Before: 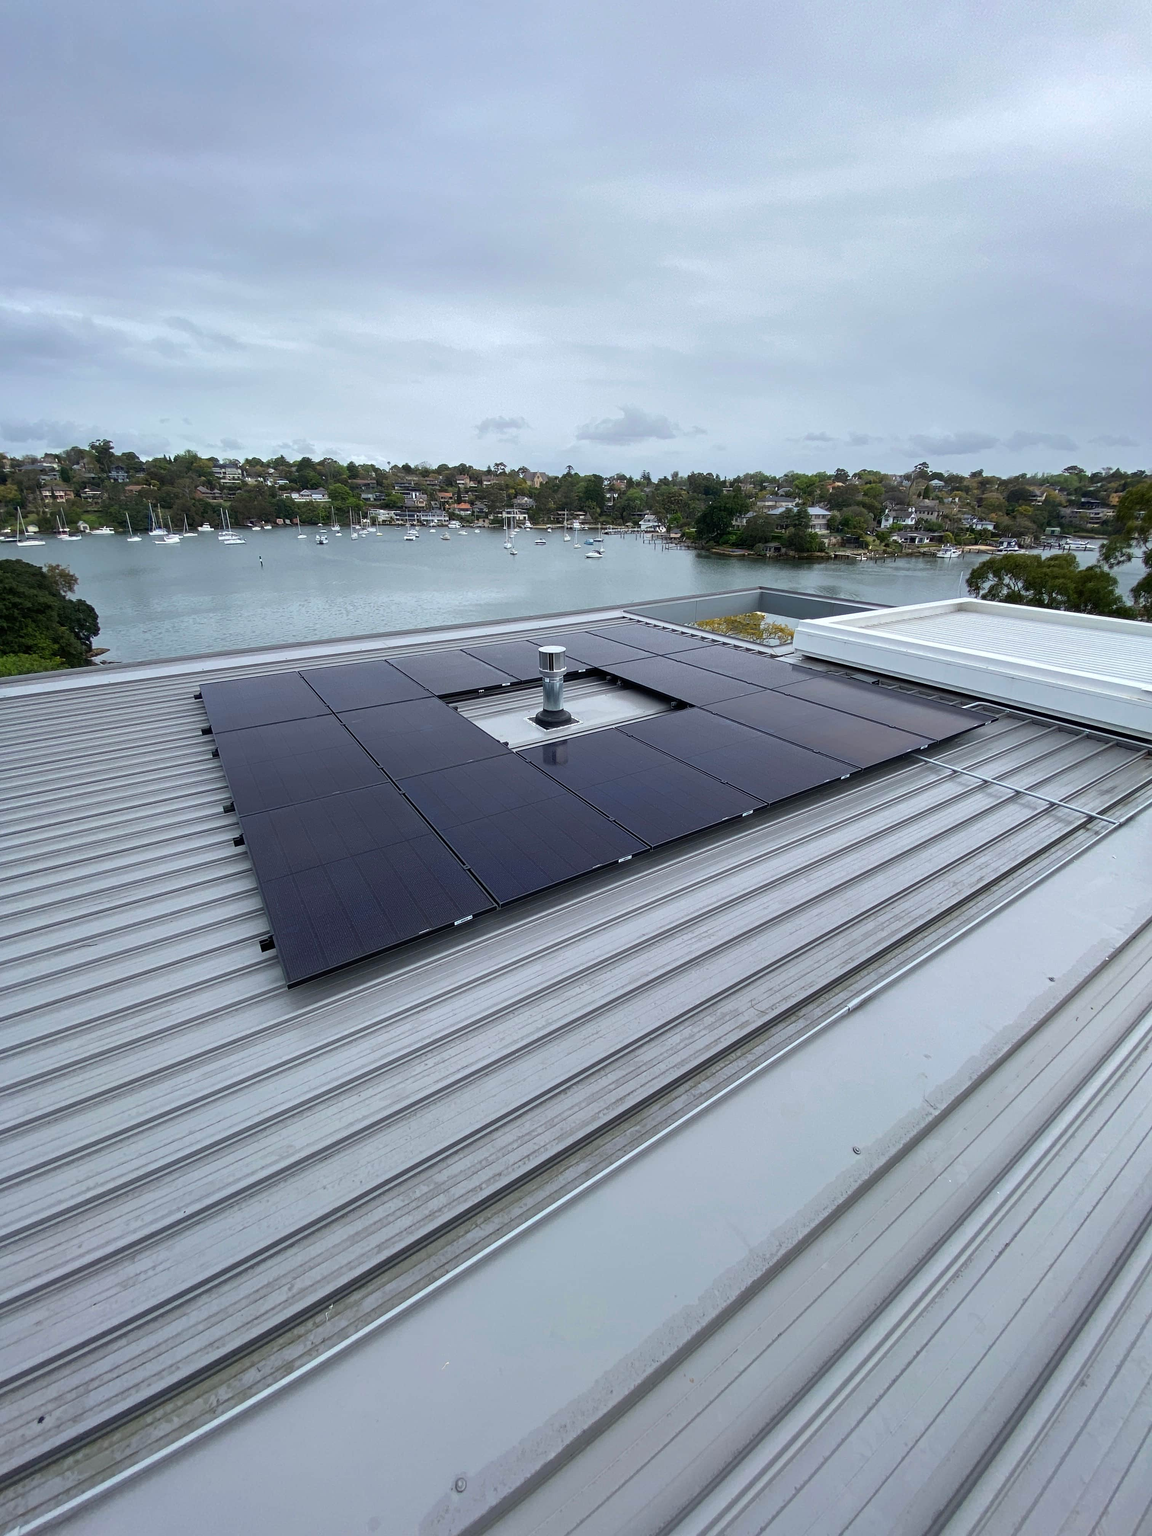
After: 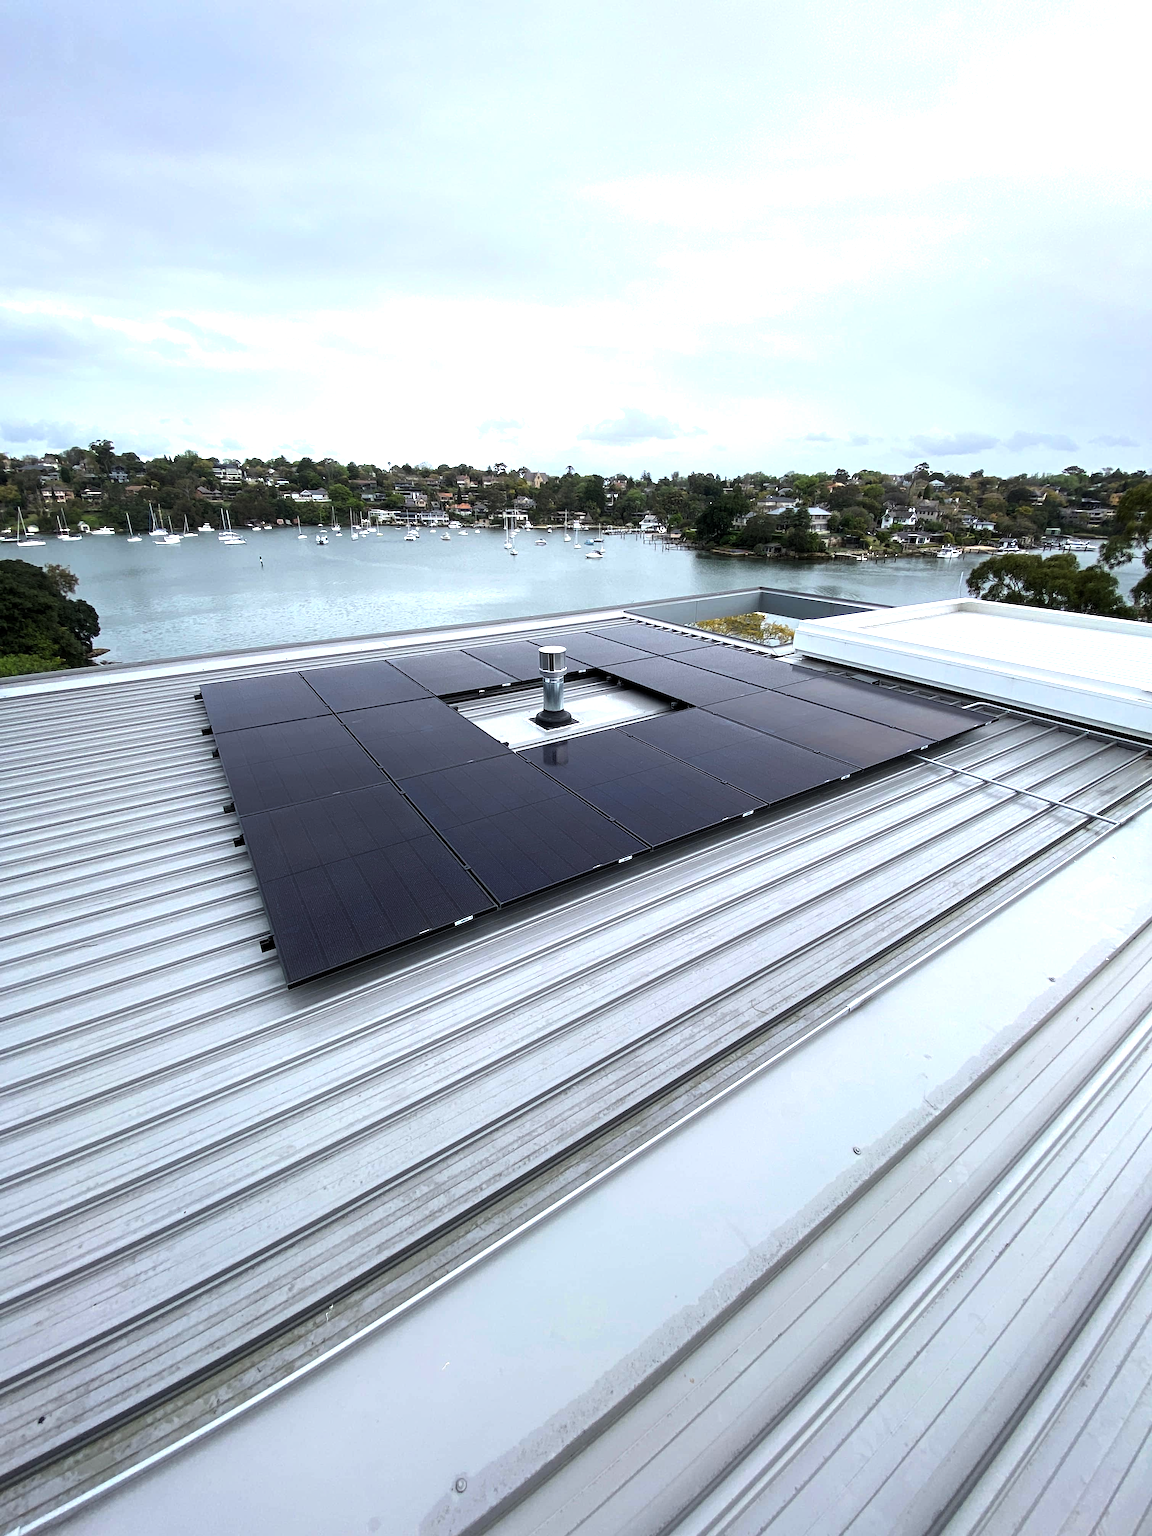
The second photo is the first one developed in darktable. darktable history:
levels: levels [0.029, 0.545, 0.971]
exposure: black level correction 0, exposure 0.7 EV, compensate exposure bias true, compensate highlight preservation false
shadows and highlights: radius 93.07, shadows -14.46, white point adjustment 0.23, highlights 31.48, compress 48.23%, highlights color adjustment 52.79%, soften with gaussian
